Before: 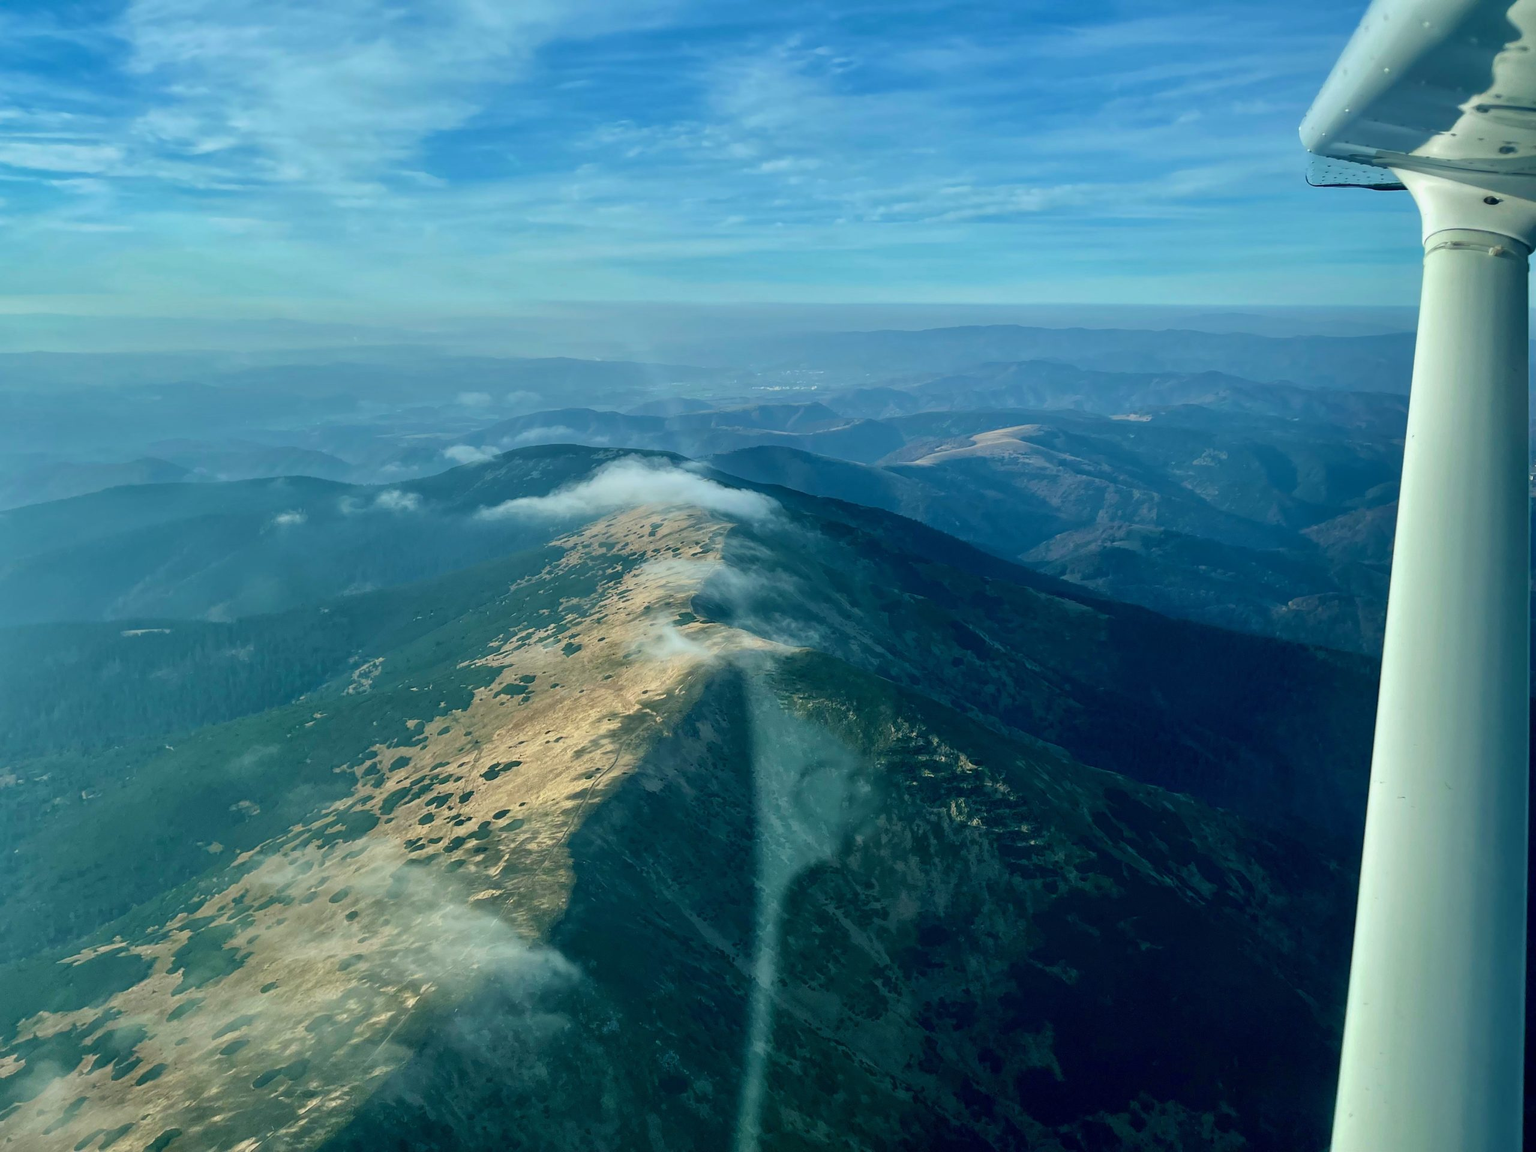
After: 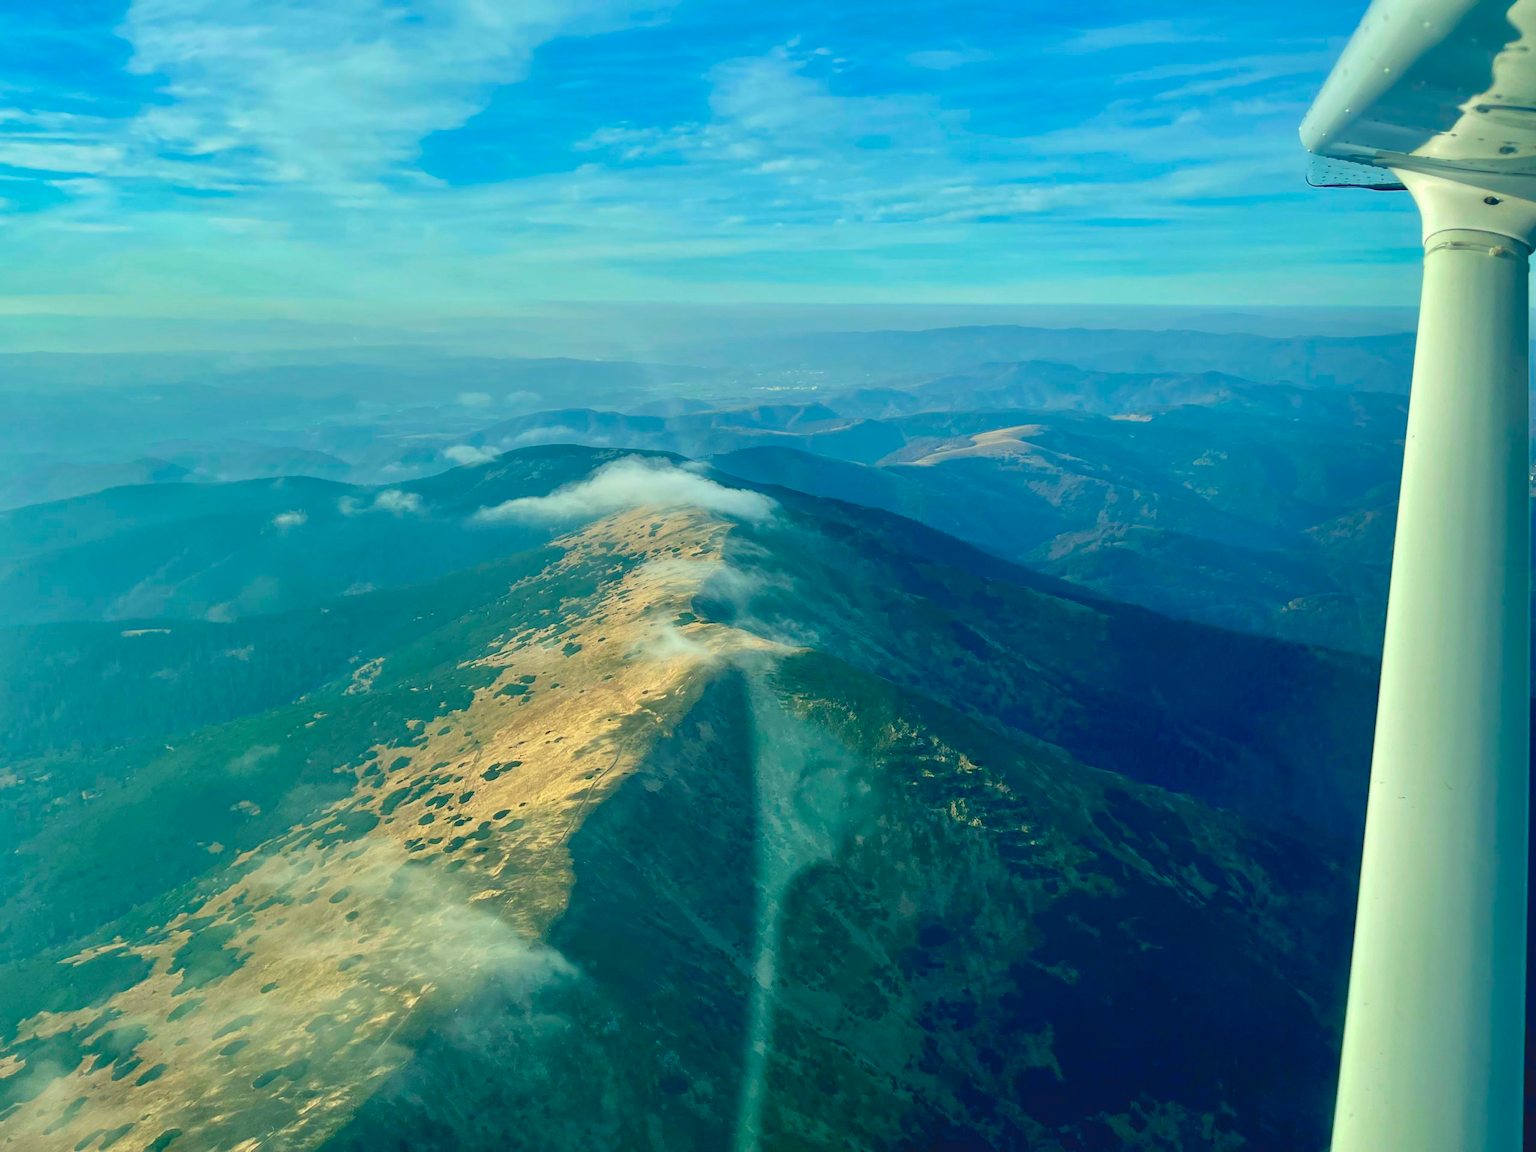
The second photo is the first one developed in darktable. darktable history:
white balance: red 1.029, blue 0.92
contrast brightness saturation: contrast -0.19, saturation 0.19
exposure: black level correction 0, exposure 0.5 EV, compensate highlight preservation false
